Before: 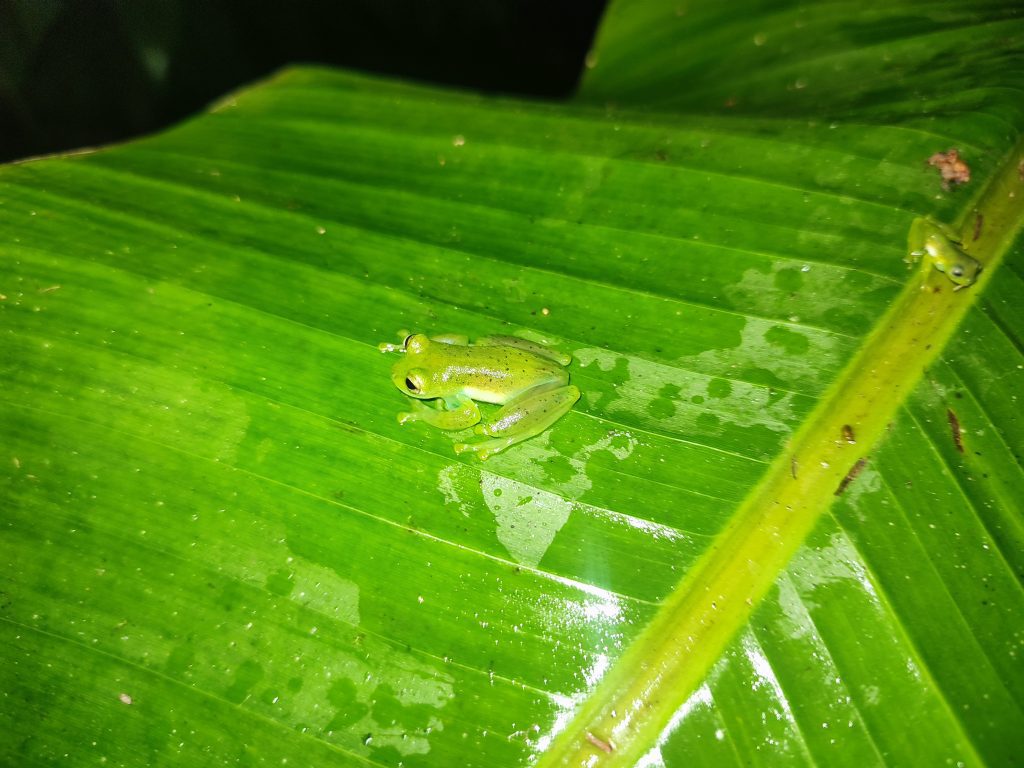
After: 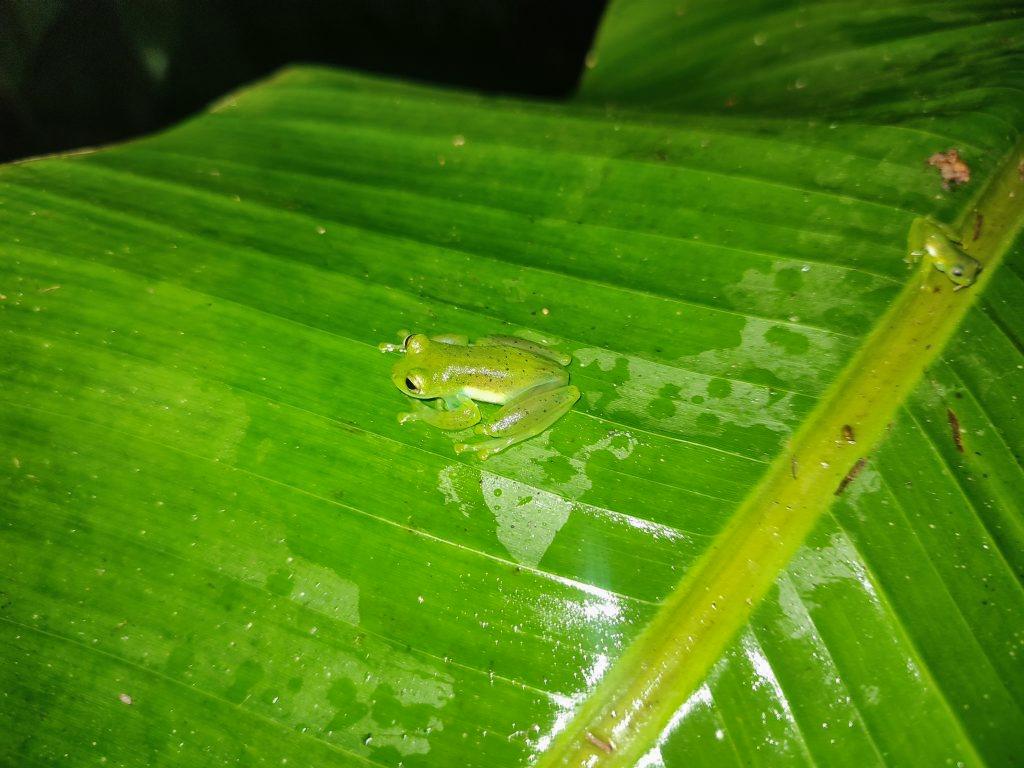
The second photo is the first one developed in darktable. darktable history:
shadows and highlights: shadows 32, highlights -32, soften with gaussian
rgb curve: curves: ch0 [(0, 0) (0.175, 0.154) (0.785, 0.663) (1, 1)]
